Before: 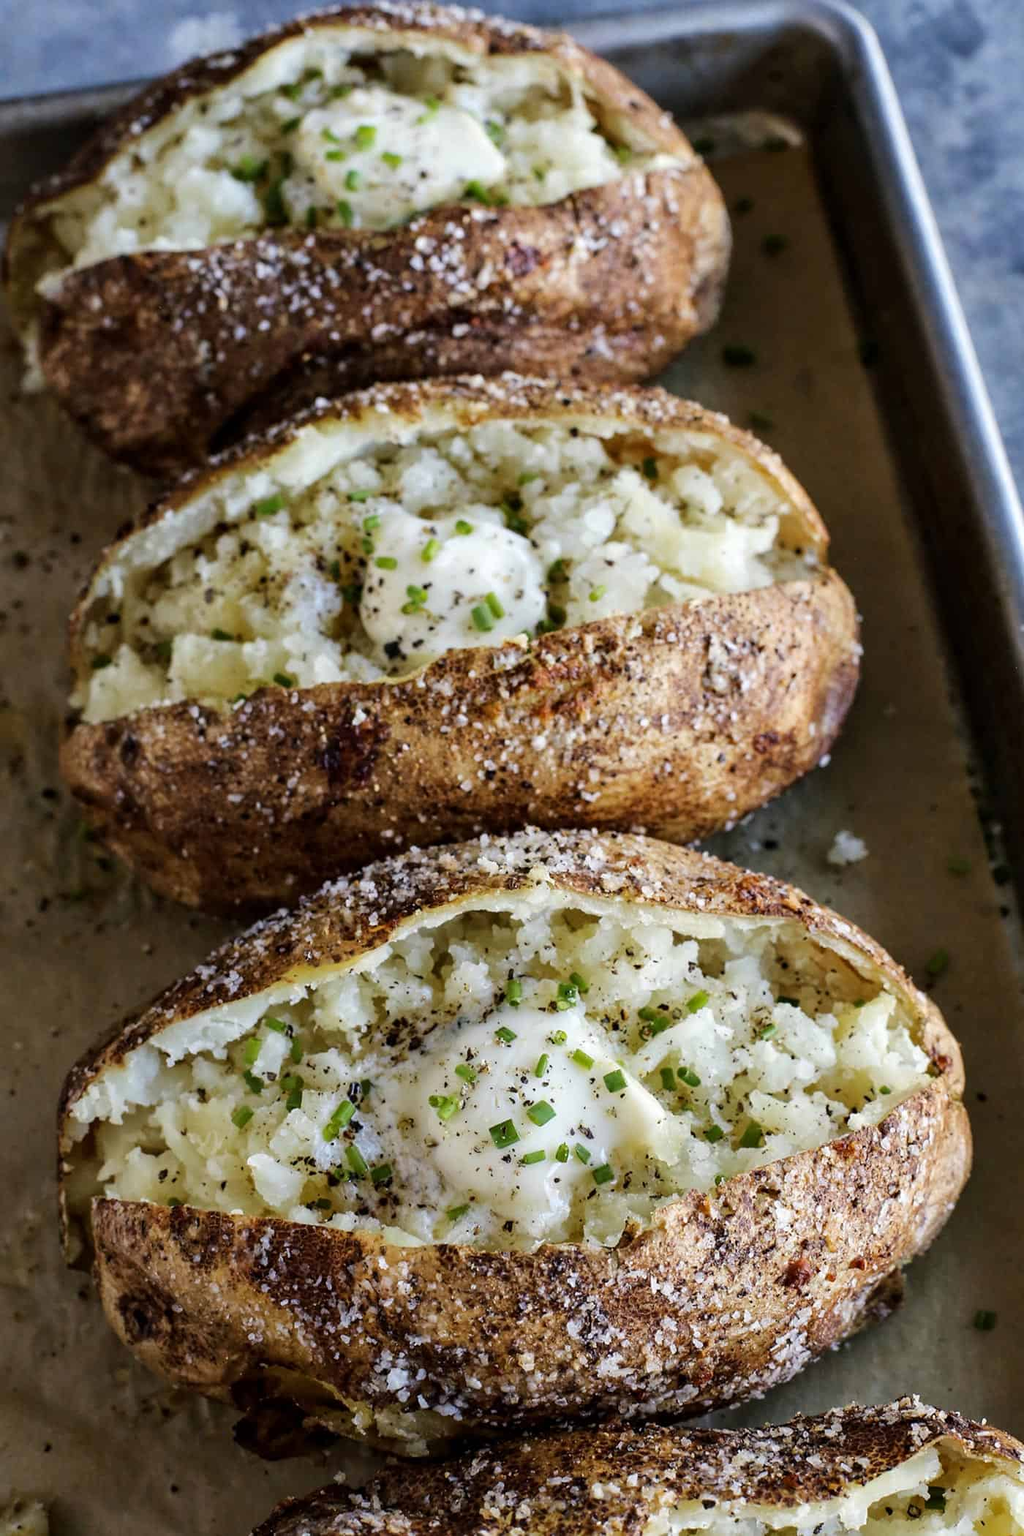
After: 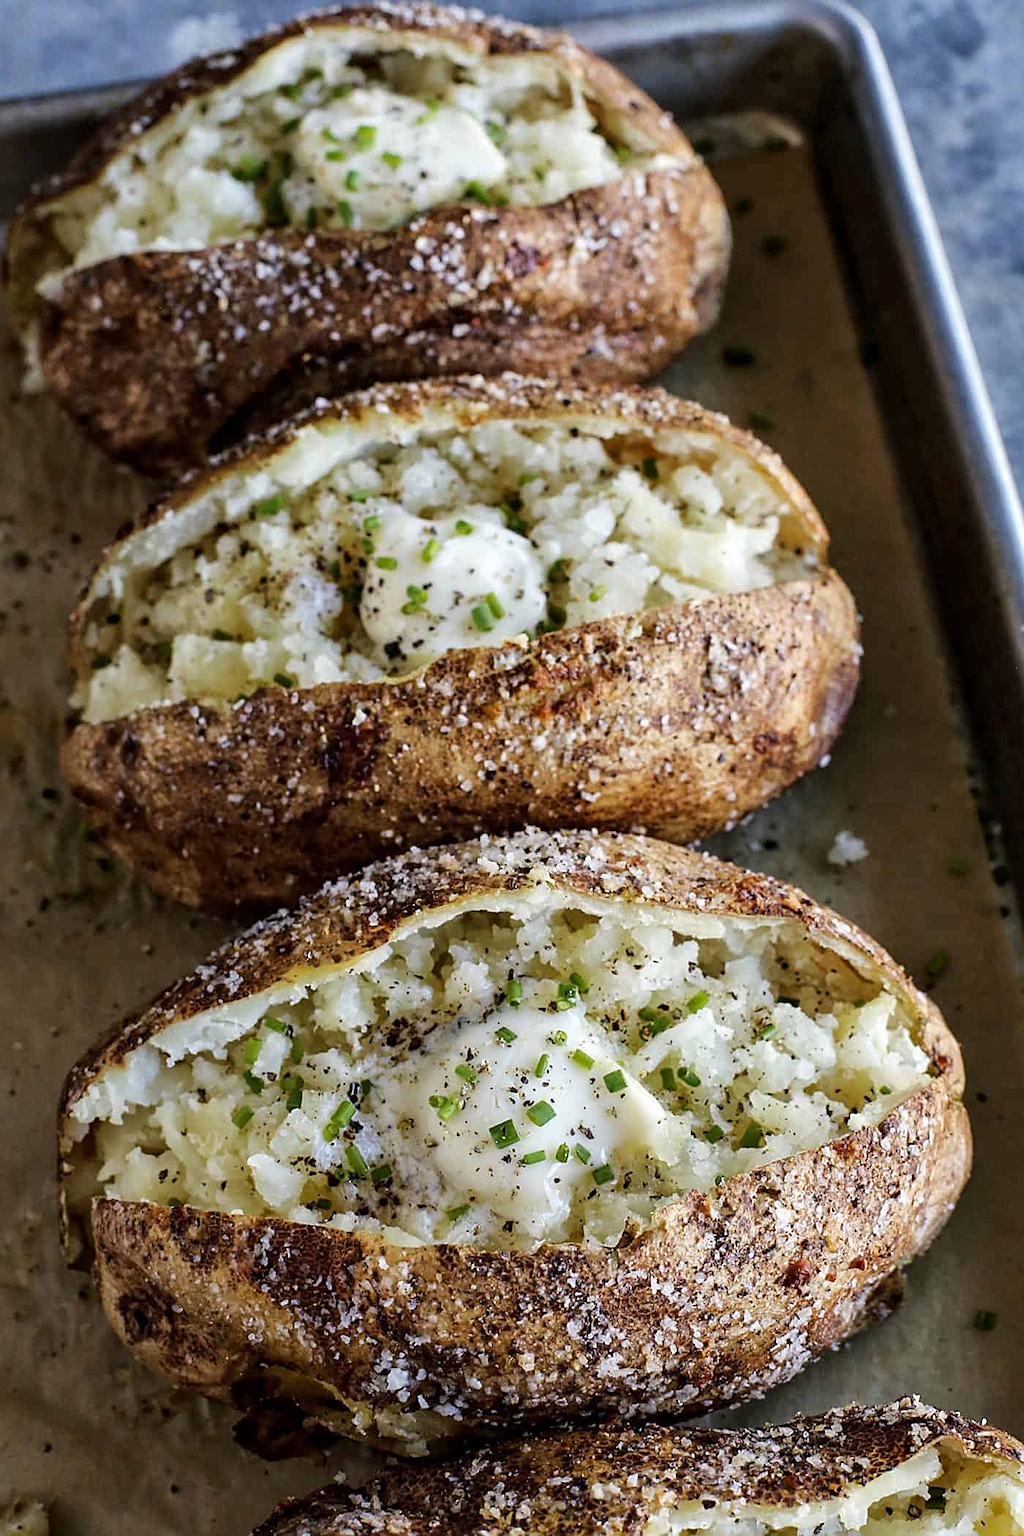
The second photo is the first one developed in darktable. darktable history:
local contrast: mode bilateral grid, contrast 11, coarseness 24, detail 115%, midtone range 0.2
sharpen: on, module defaults
